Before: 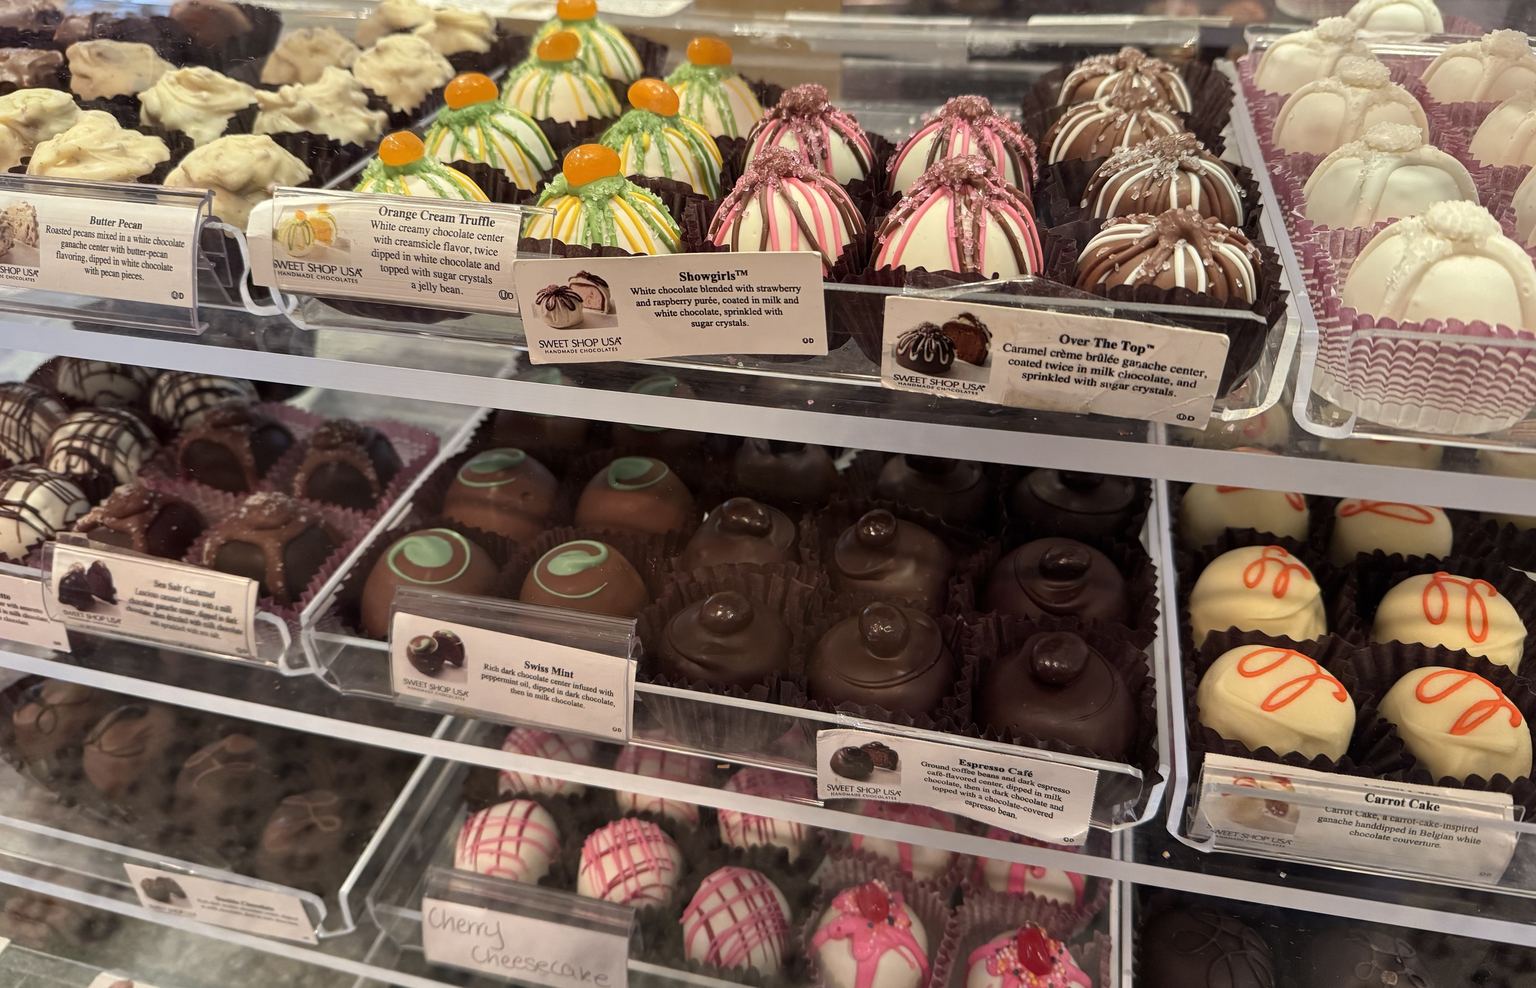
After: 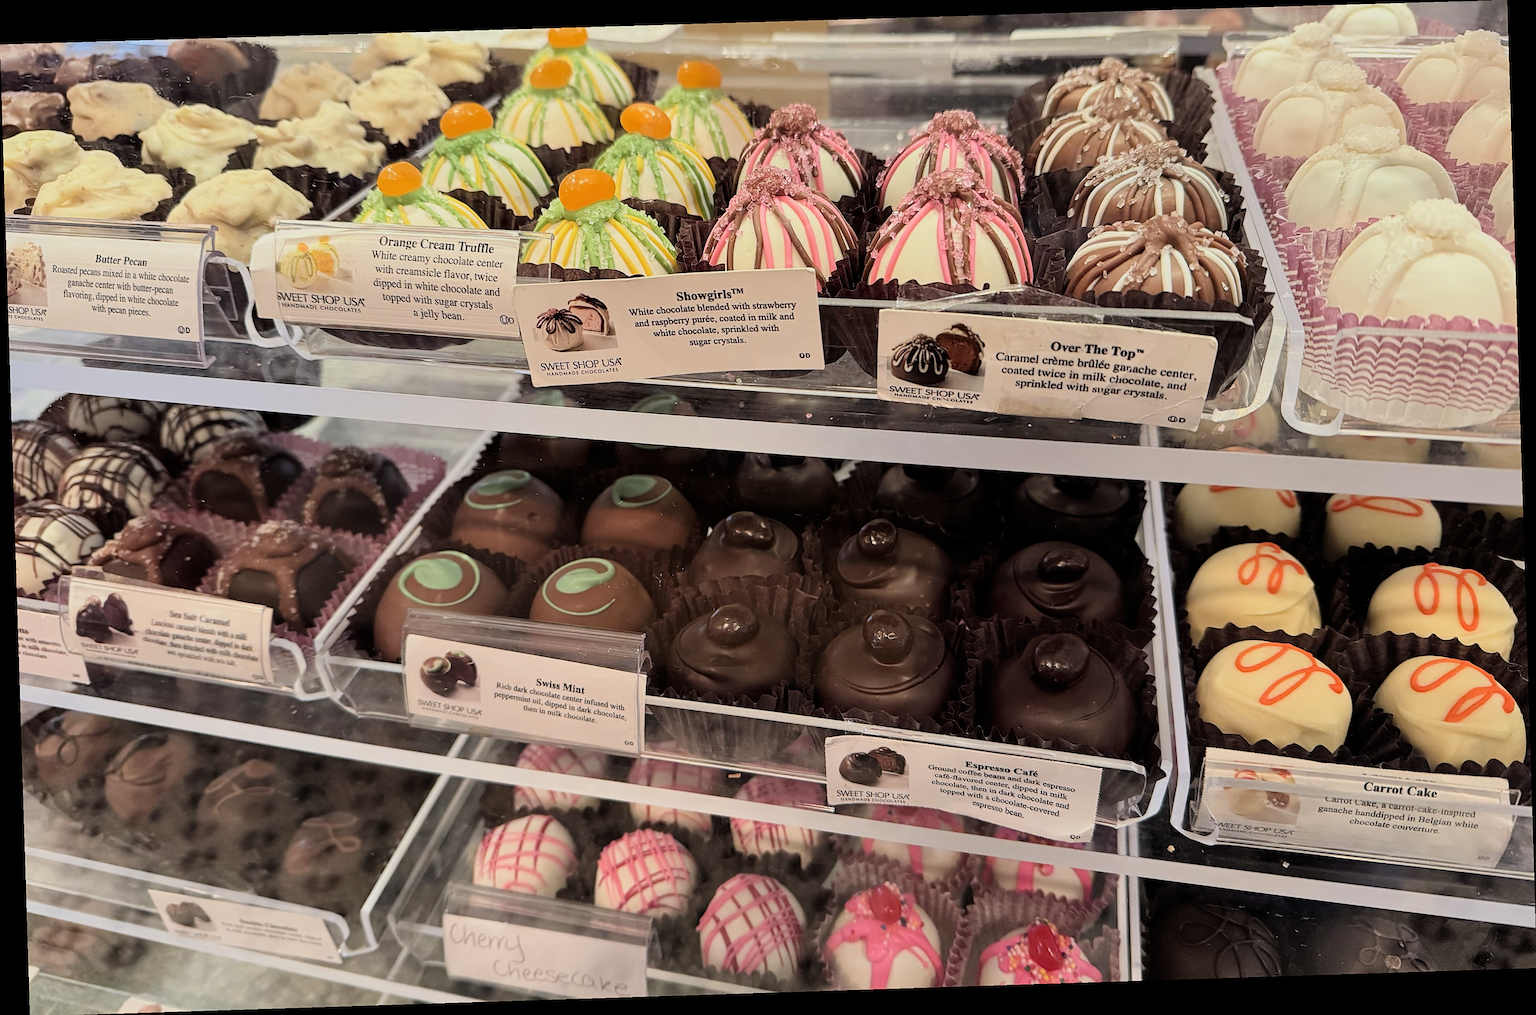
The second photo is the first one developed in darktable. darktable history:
rotate and perspective: rotation -1.77°, lens shift (horizontal) 0.004, automatic cropping off
exposure: black level correction 0, exposure 0.7 EV, compensate exposure bias true, compensate highlight preservation false
sharpen: on, module defaults
filmic rgb: black relative exposure -7.15 EV, white relative exposure 5.36 EV, hardness 3.02, color science v6 (2022)
